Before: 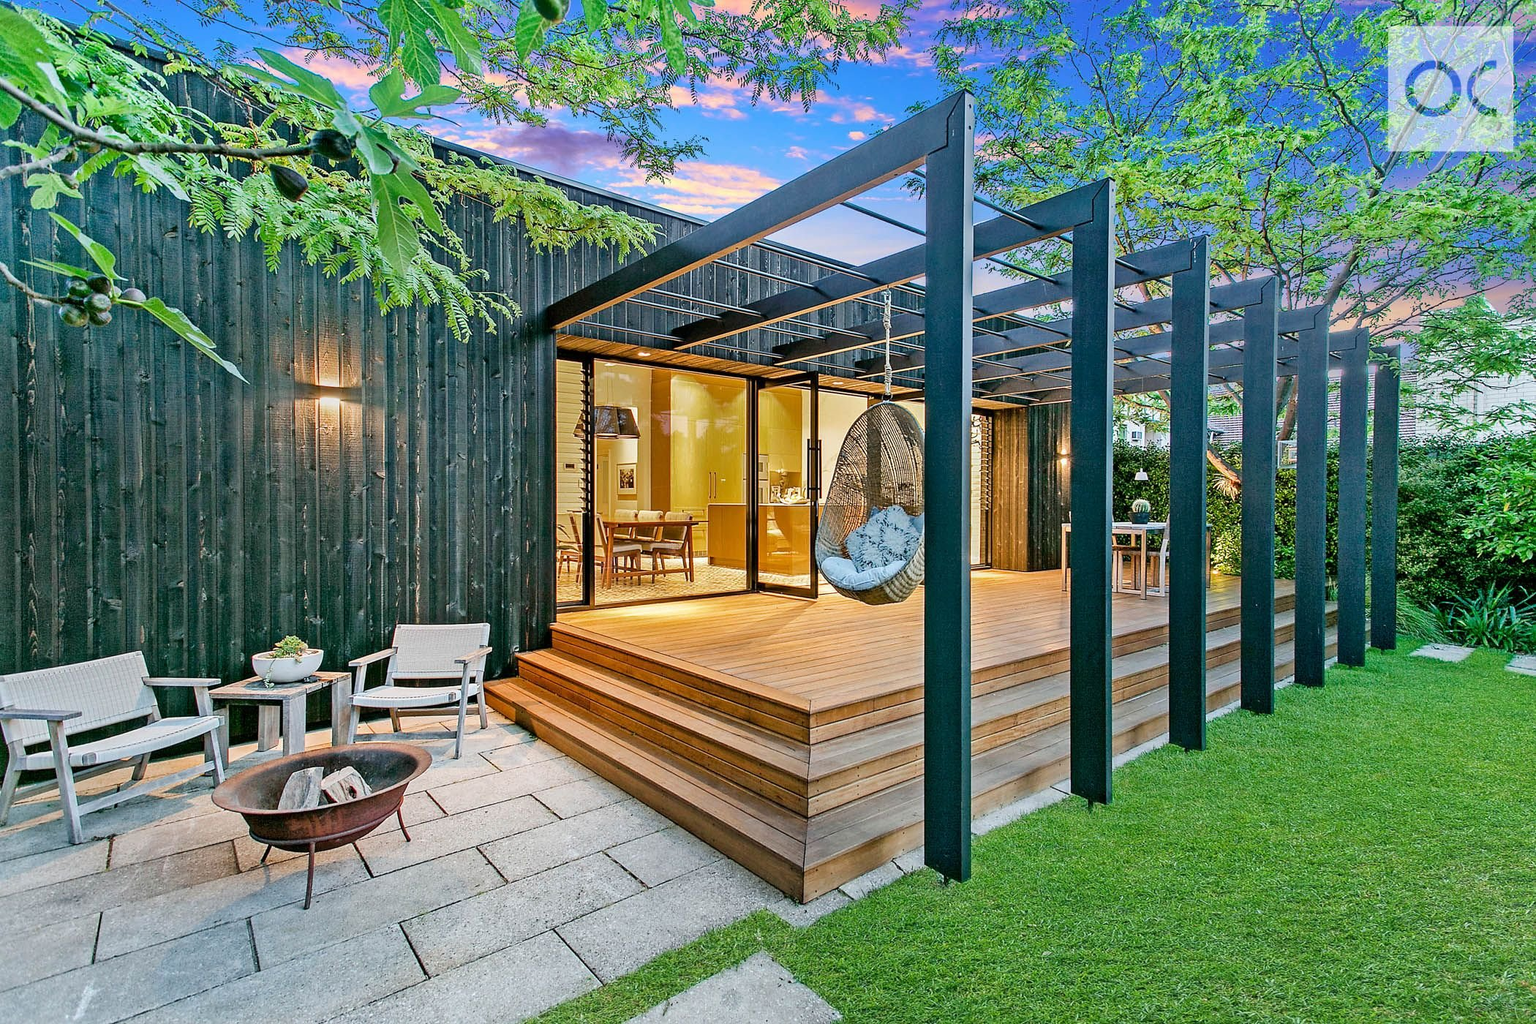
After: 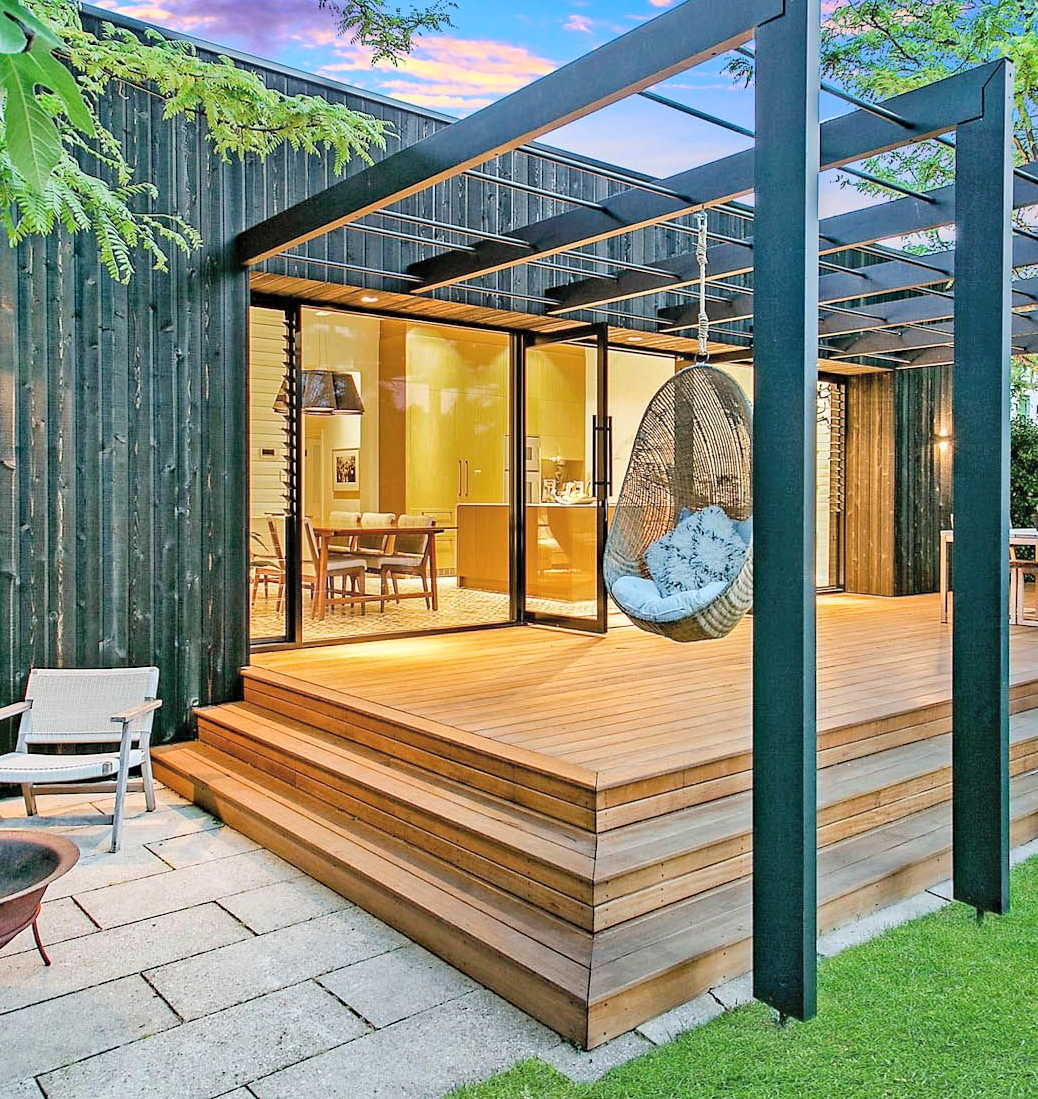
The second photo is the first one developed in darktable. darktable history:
crop and rotate: angle 0.02°, left 24.353%, top 13.219%, right 26.156%, bottom 8.224%
haze removal: compatibility mode true, adaptive false
contrast brightness saturation: brightness 0.15
